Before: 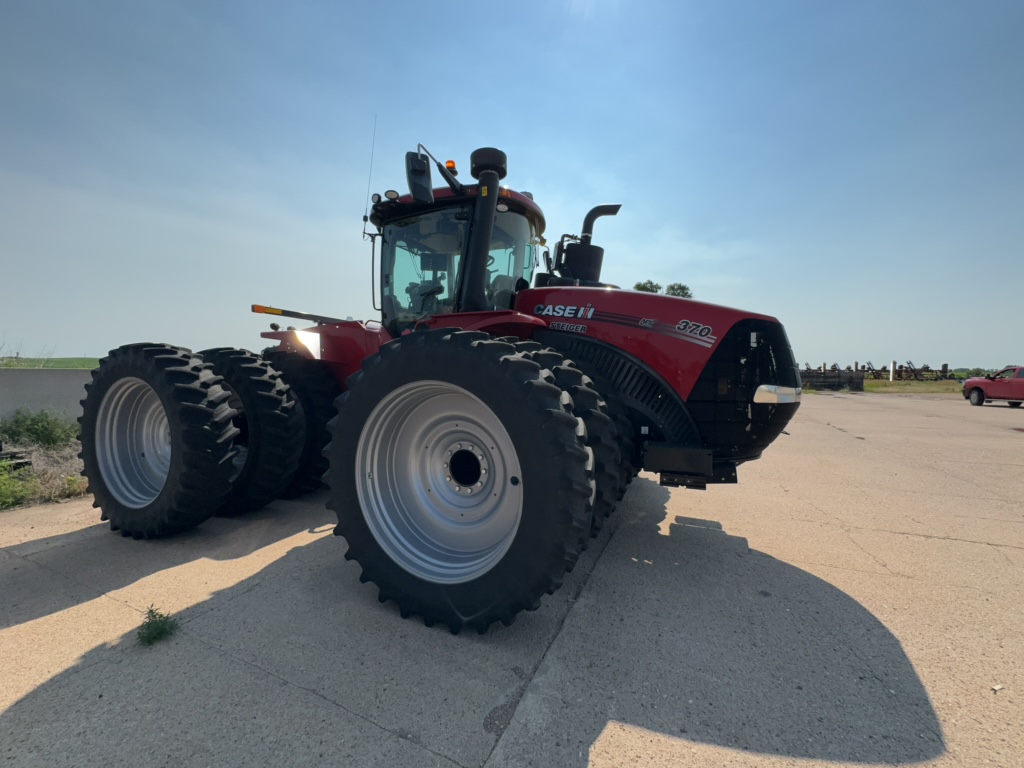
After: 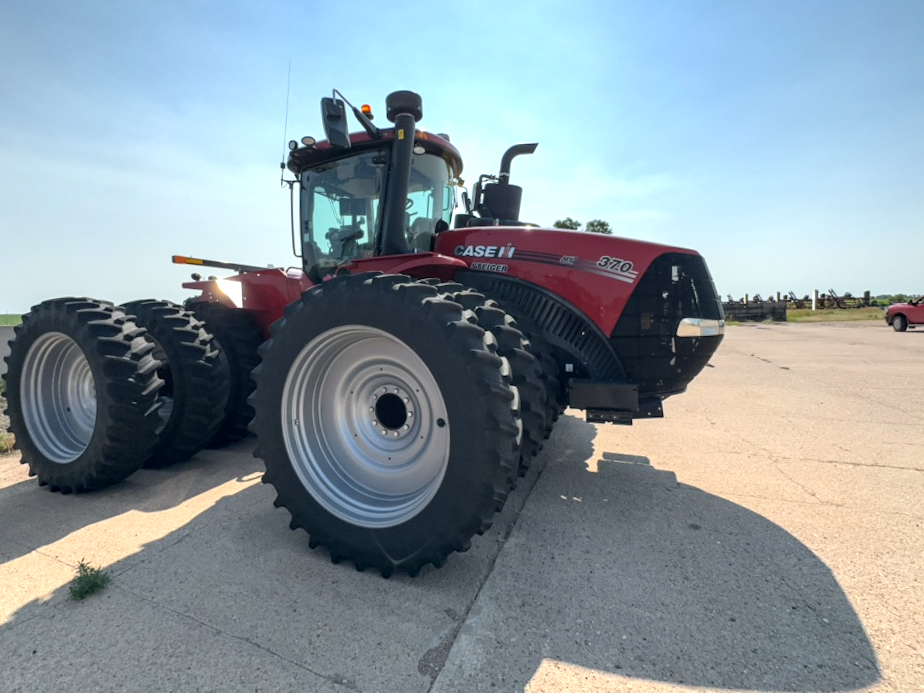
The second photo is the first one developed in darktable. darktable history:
crop and rotate: angle 1.96°, left 5.673%, top 5.673%
exposure: black level correction 0, exposure 0.7 EV, compensate exposure bias true, compensate highlight preservation false
local contrast: on, module defaults
